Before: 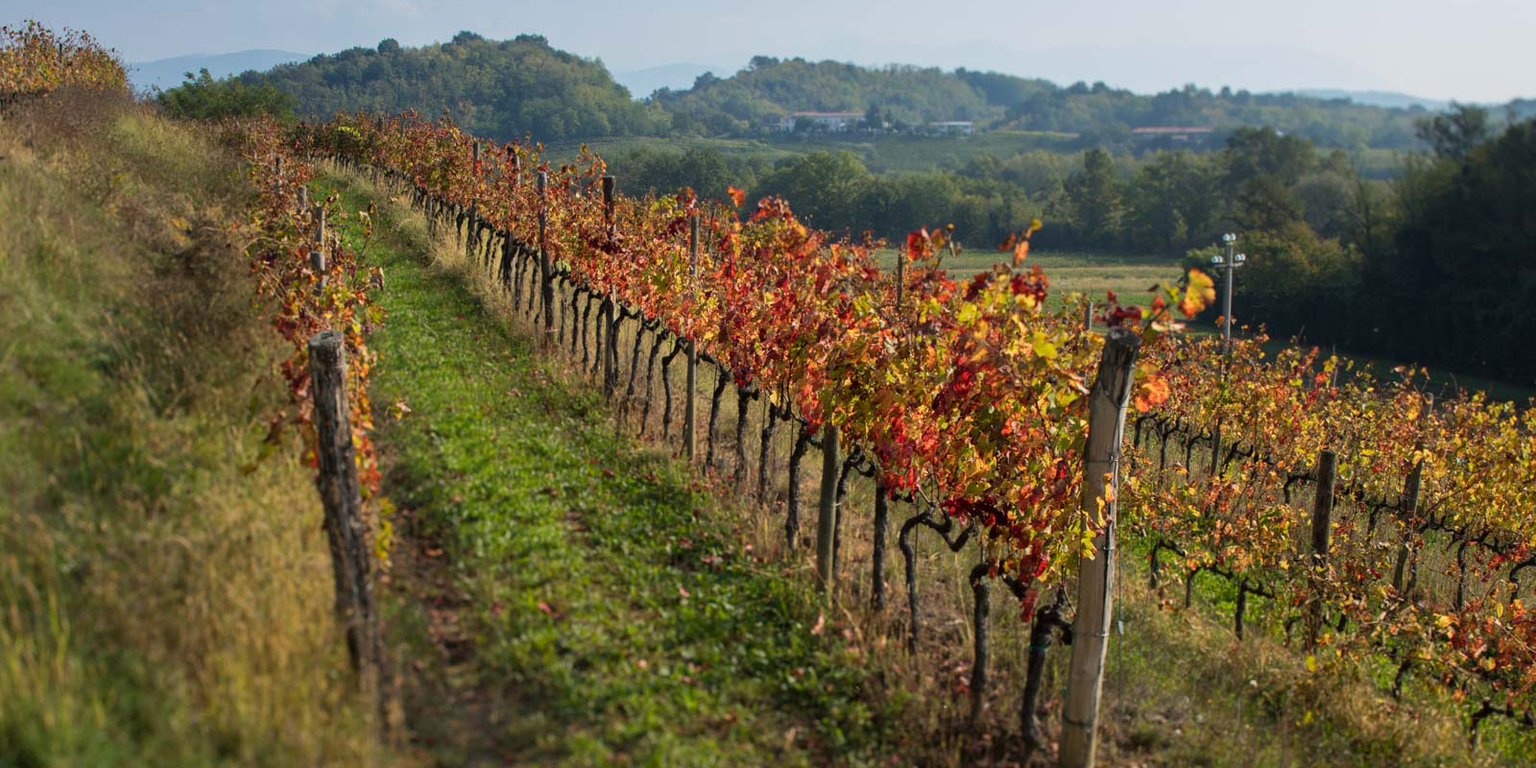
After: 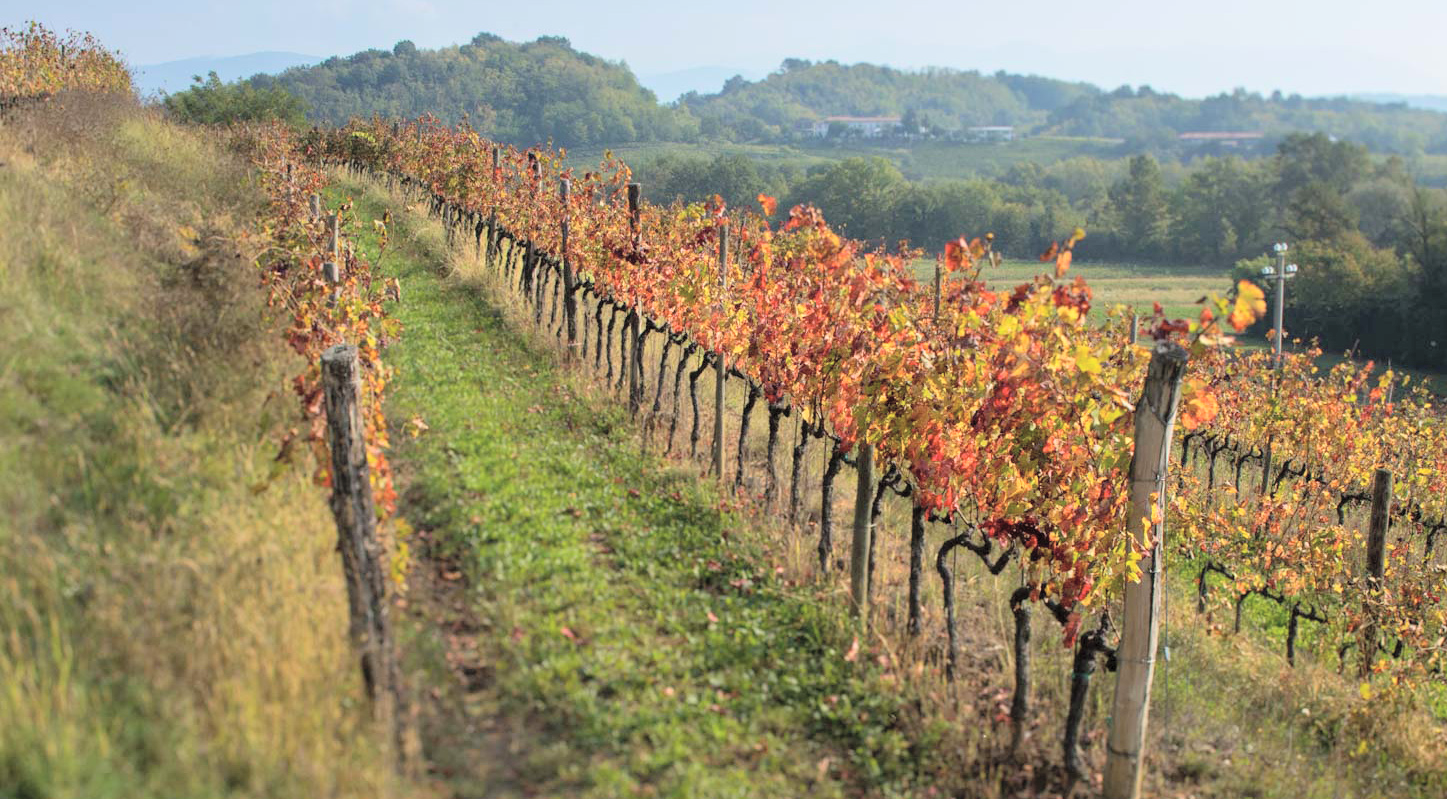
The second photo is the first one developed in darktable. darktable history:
global tonemap: drago (0.7, 100)
crop: right 9.509%, bottom 0.031%
